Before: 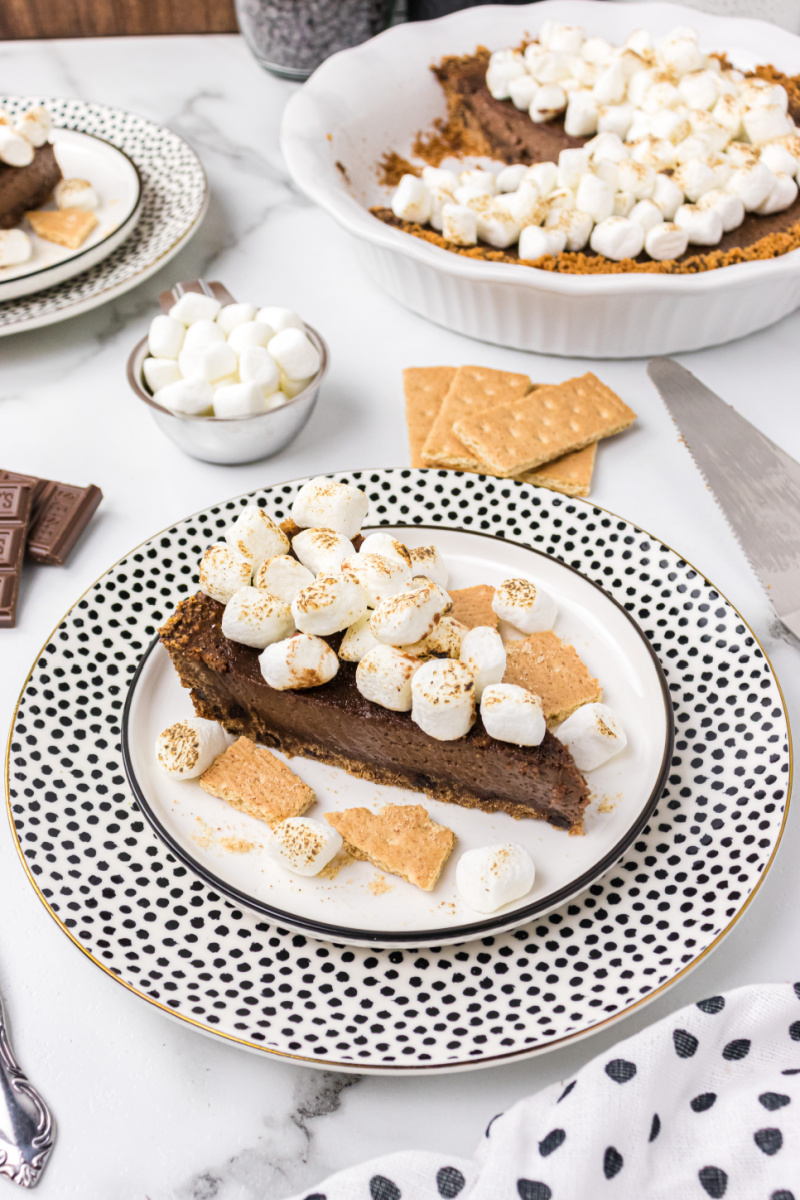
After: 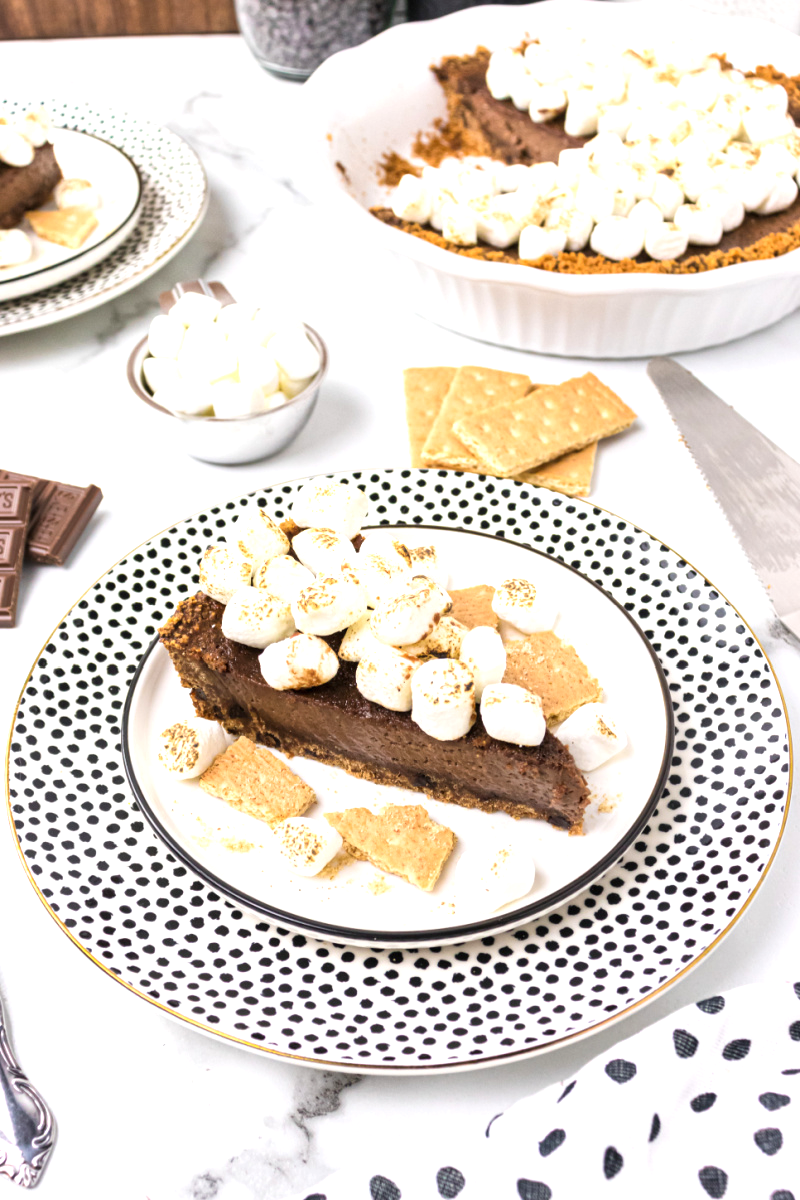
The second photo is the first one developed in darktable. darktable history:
tone equalizer: -8 EV -0.55 EV
exposure: exposure 0.6 EV, compensate highlight preservation false
